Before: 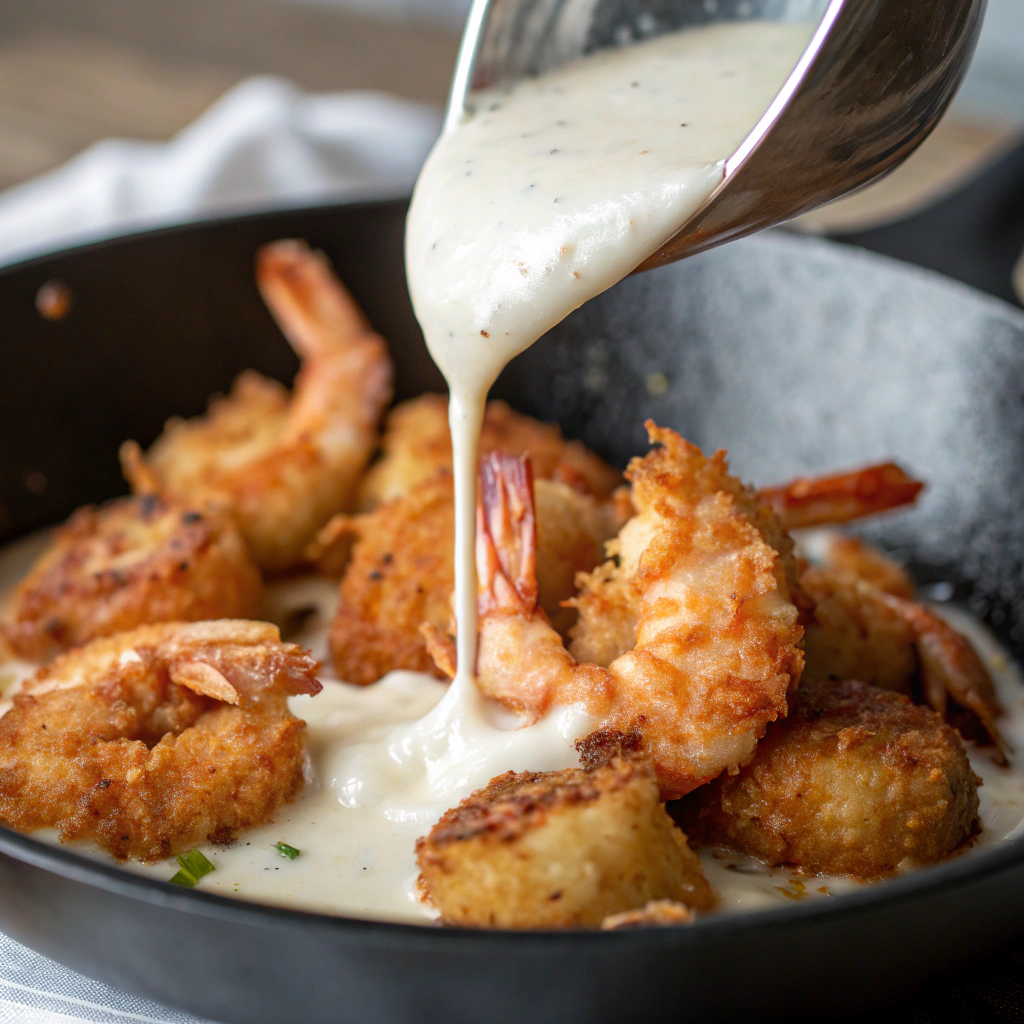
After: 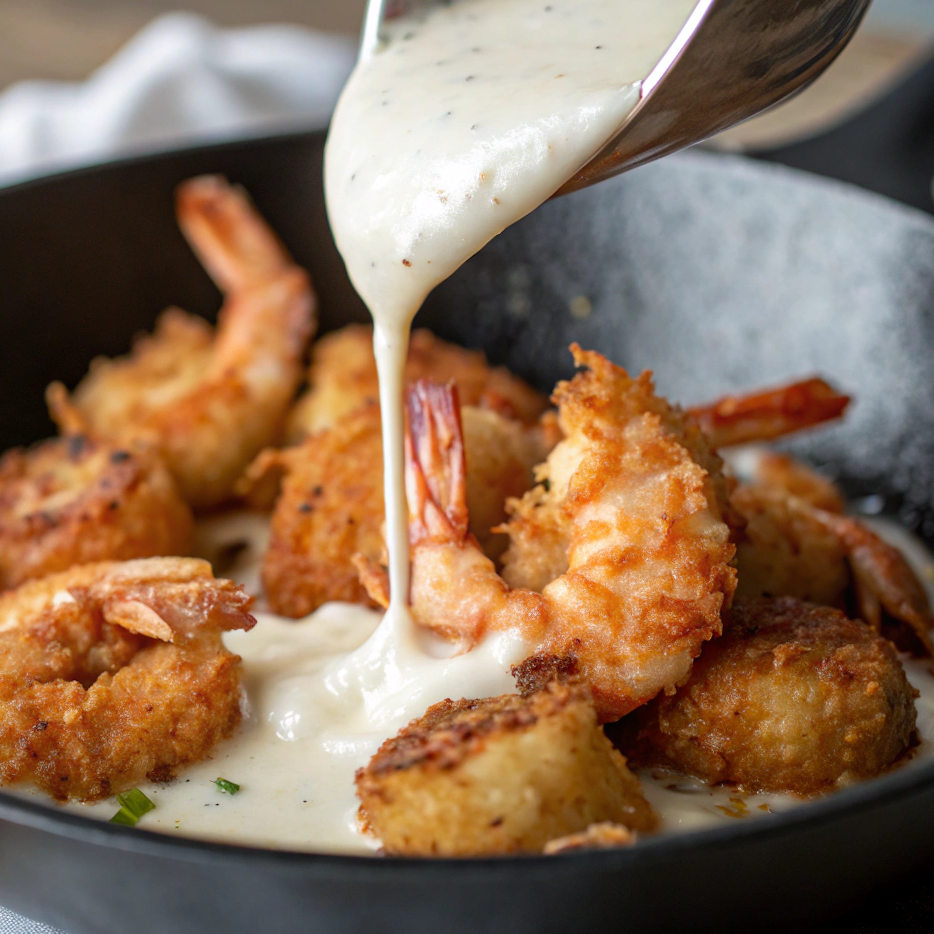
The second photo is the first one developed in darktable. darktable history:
sharpen: radius 2.883, amount 0.868, threshold 47.523
crop and rotate: angle 1.96°, left 5.673%, top 5.673%
